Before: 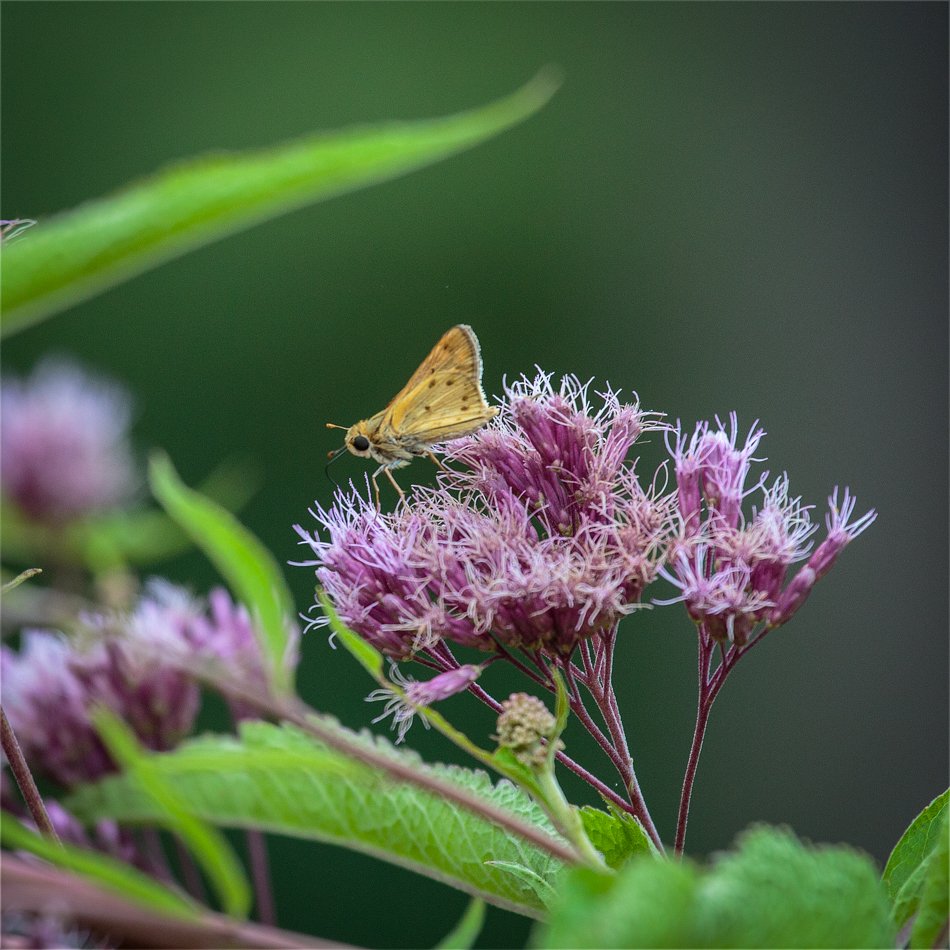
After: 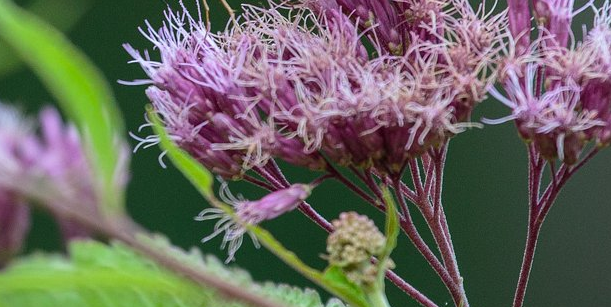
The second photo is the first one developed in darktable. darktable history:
crop: left 17.97%, top 50.7%, right 17.622%, bottom 16.934%
